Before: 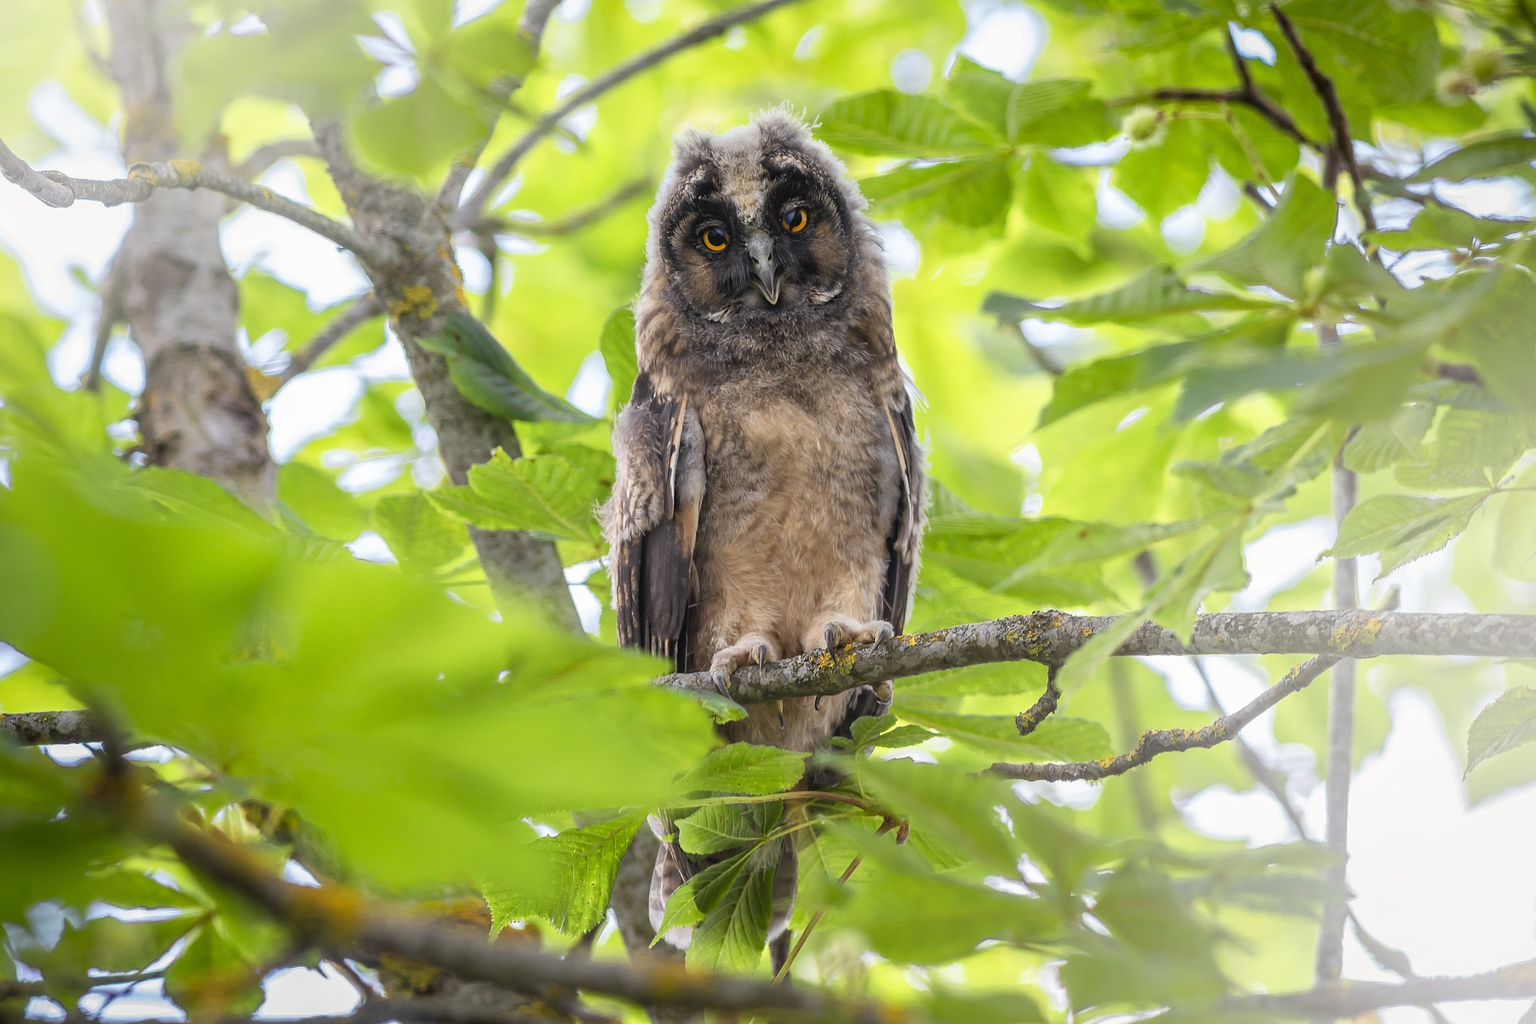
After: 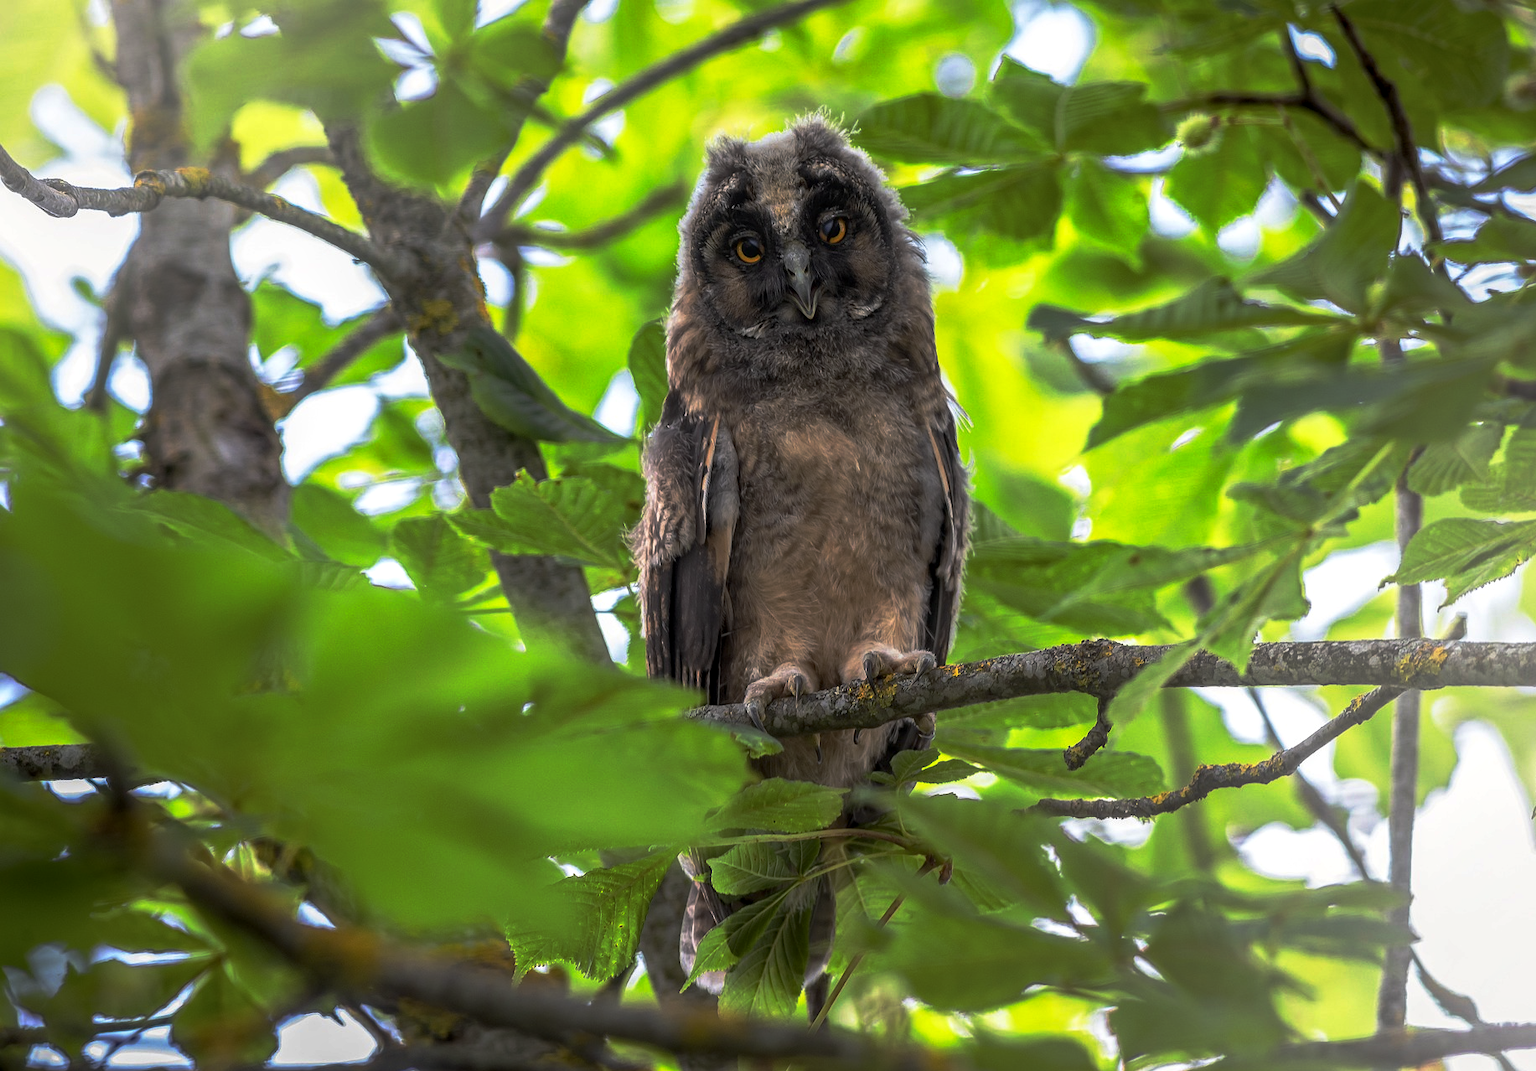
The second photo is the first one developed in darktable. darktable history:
base curve: curves: ch0 [(0, 0) (0.564, 0.291) (0.802, 0.731) (1, 1)], preserve colors none
local contrast: on, module defaults
crop: right 4.517%, bottom 0.021%
